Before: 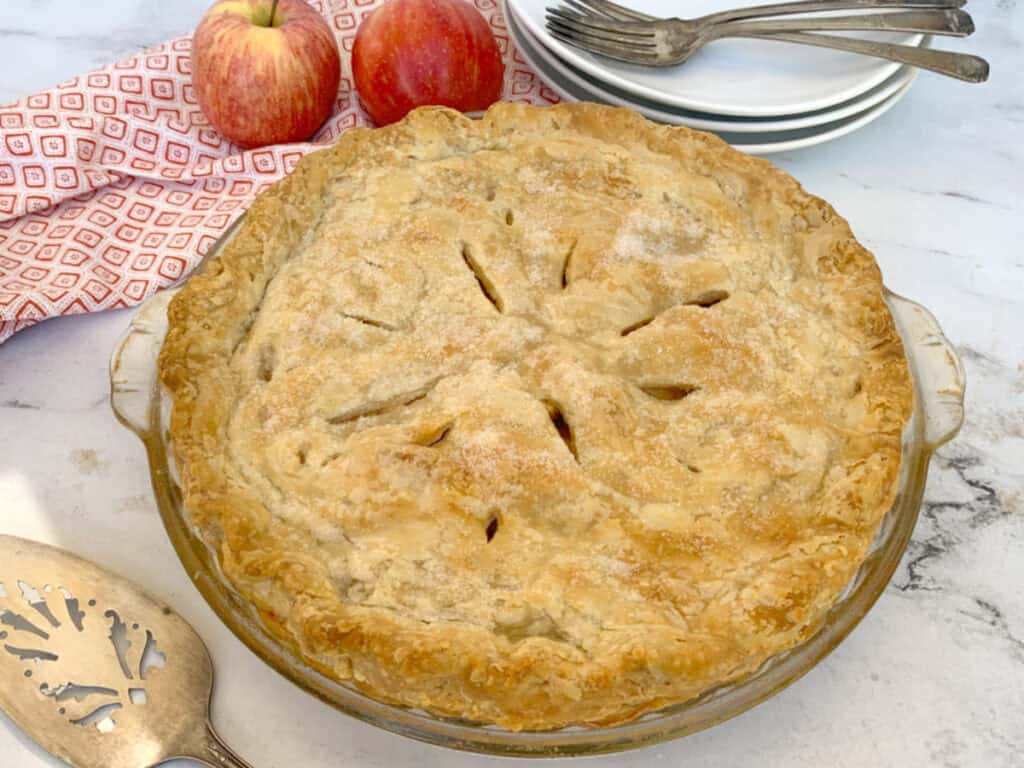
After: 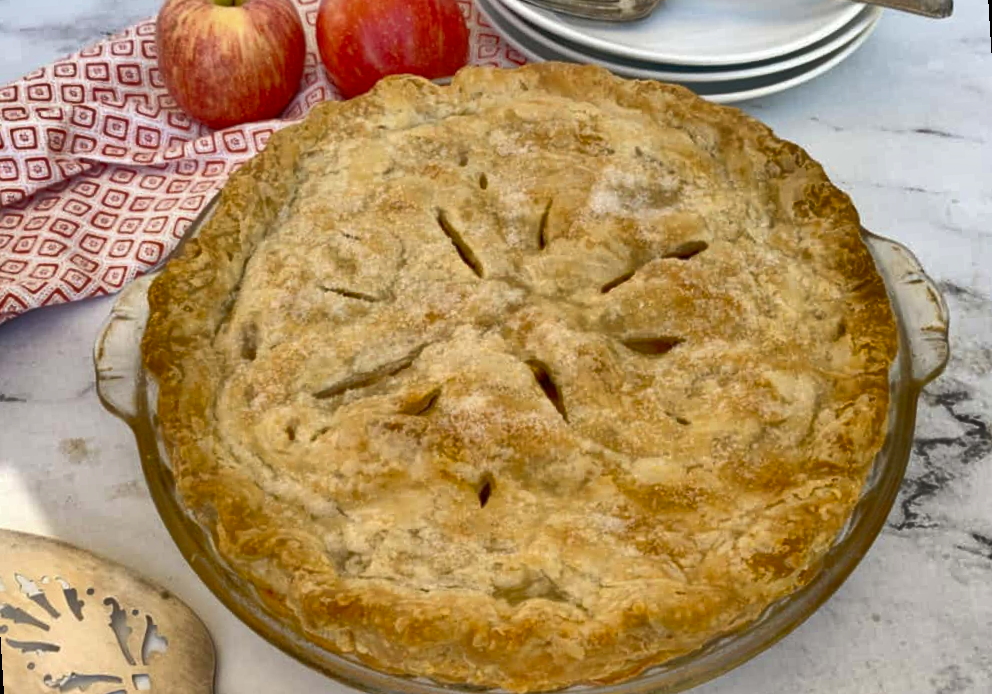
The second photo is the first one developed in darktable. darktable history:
shadows and highlights: radius 108.52, shadows 40.68, highlights -72.88, low approximation 0.01, soften with gaussian
rotate and perspective: rotation -3.52°, crop left 0.036, crop right 0.964, crop top 0.081, crop bottom 0.919
